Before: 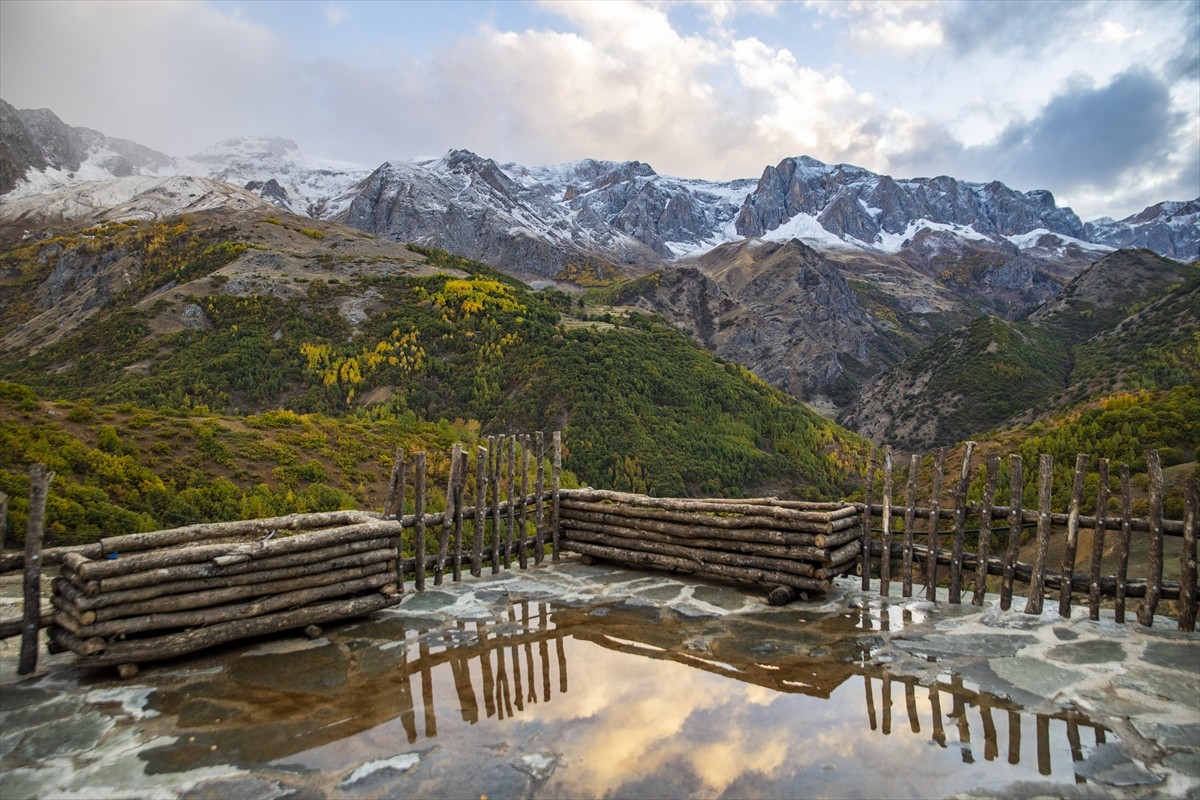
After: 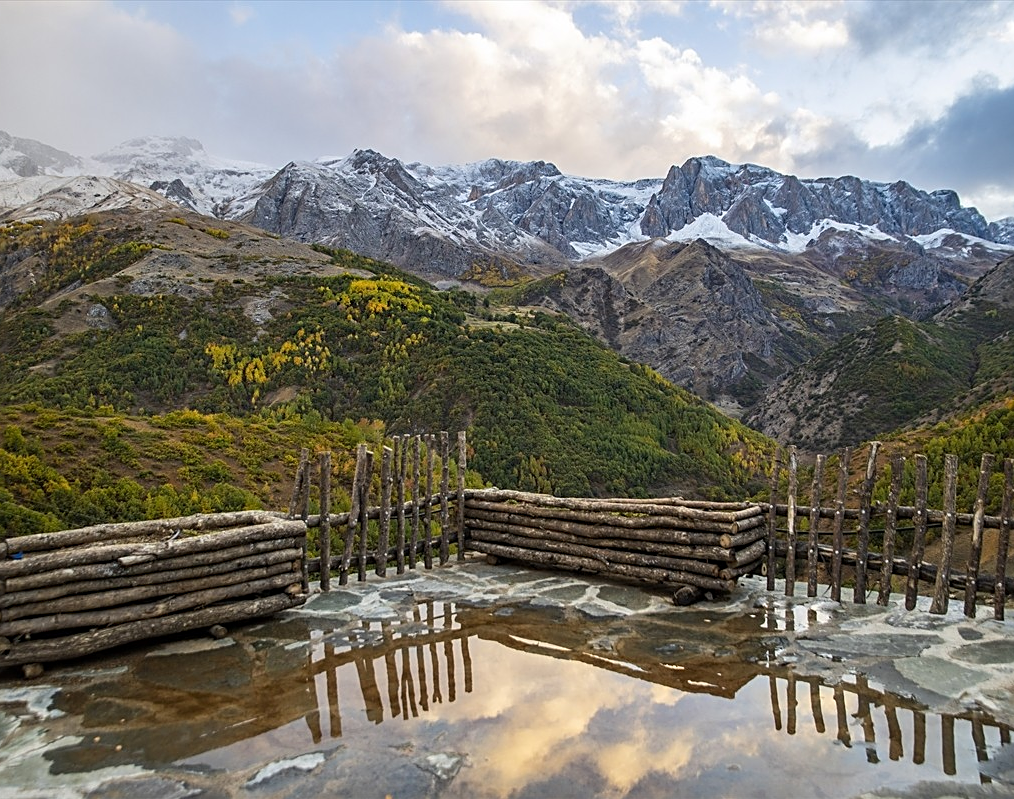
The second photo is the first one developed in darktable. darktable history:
sharpen: on, module defaults
crop: left 7.966%, right 7.528%
